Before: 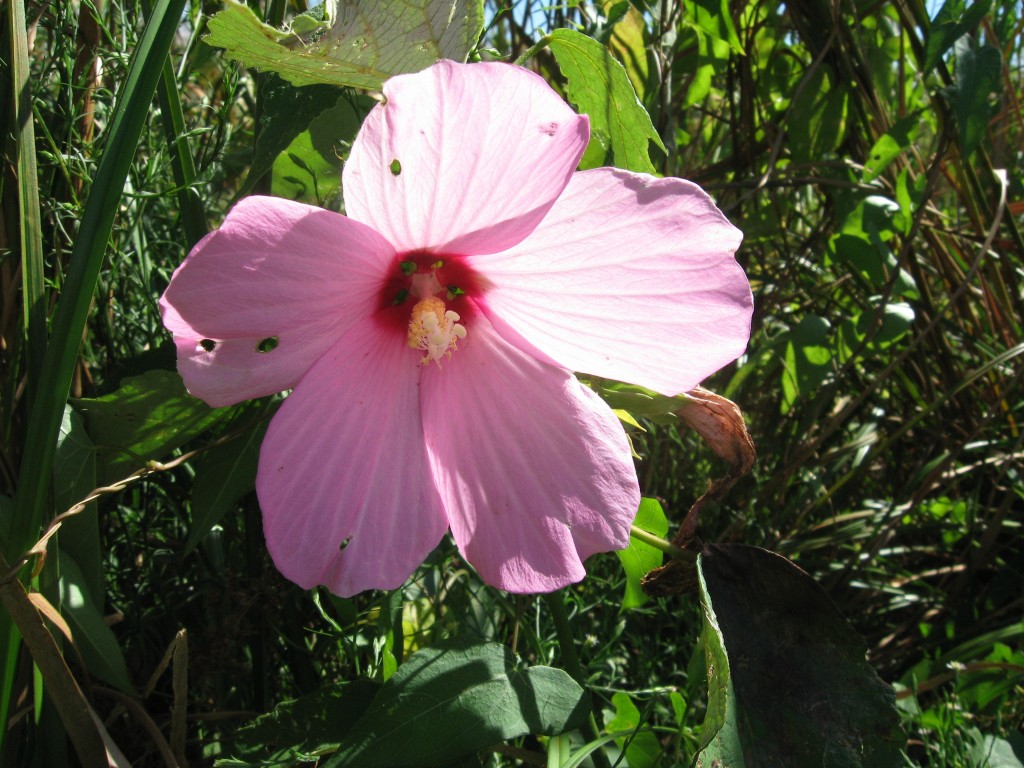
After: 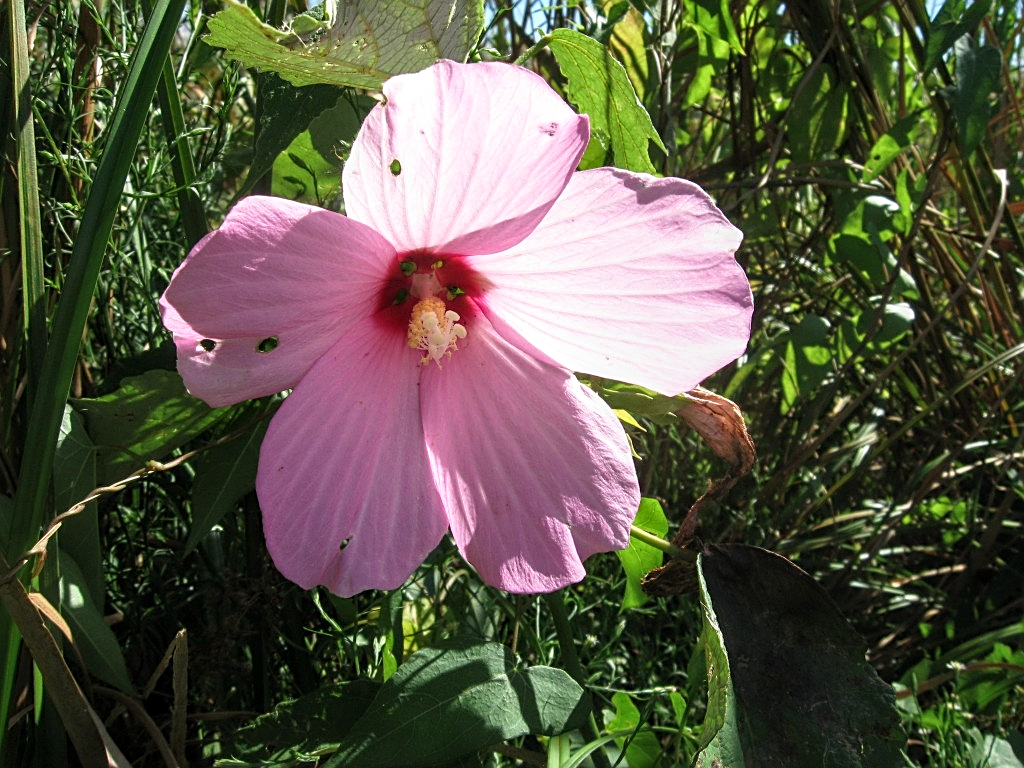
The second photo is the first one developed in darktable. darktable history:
shadows and highlights: shadows 0, highlights 40
local contrast: on, module defaults
sharpen: on, module defaults
